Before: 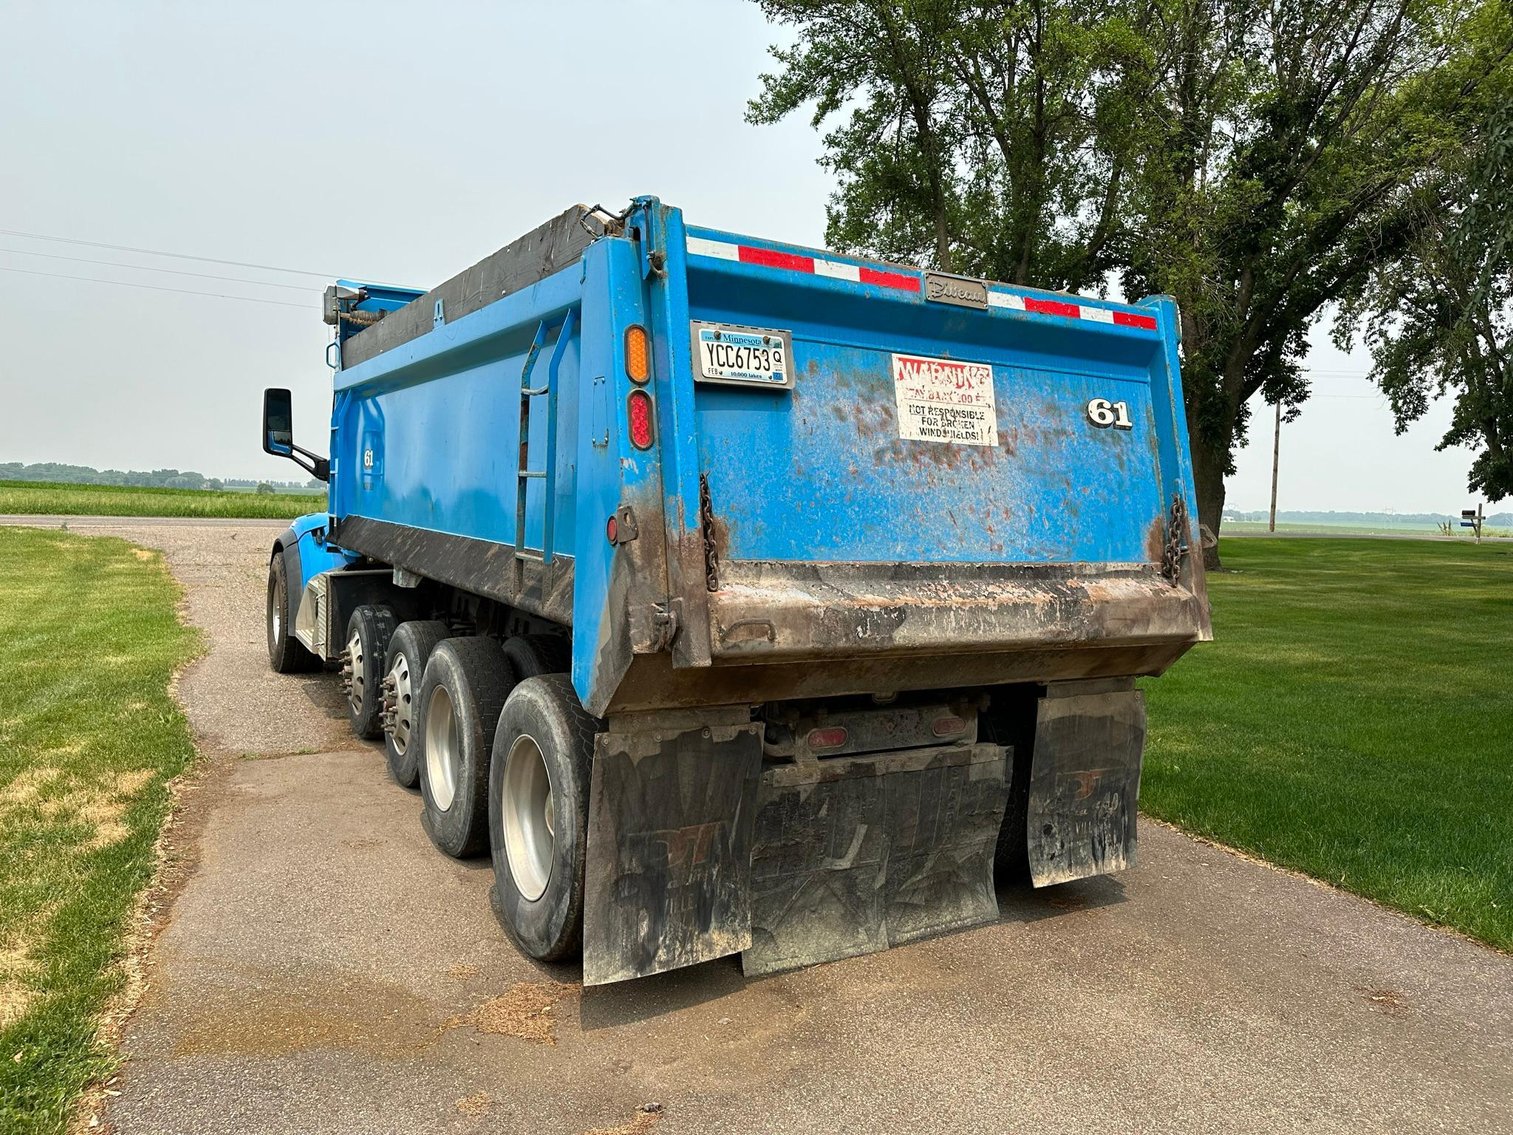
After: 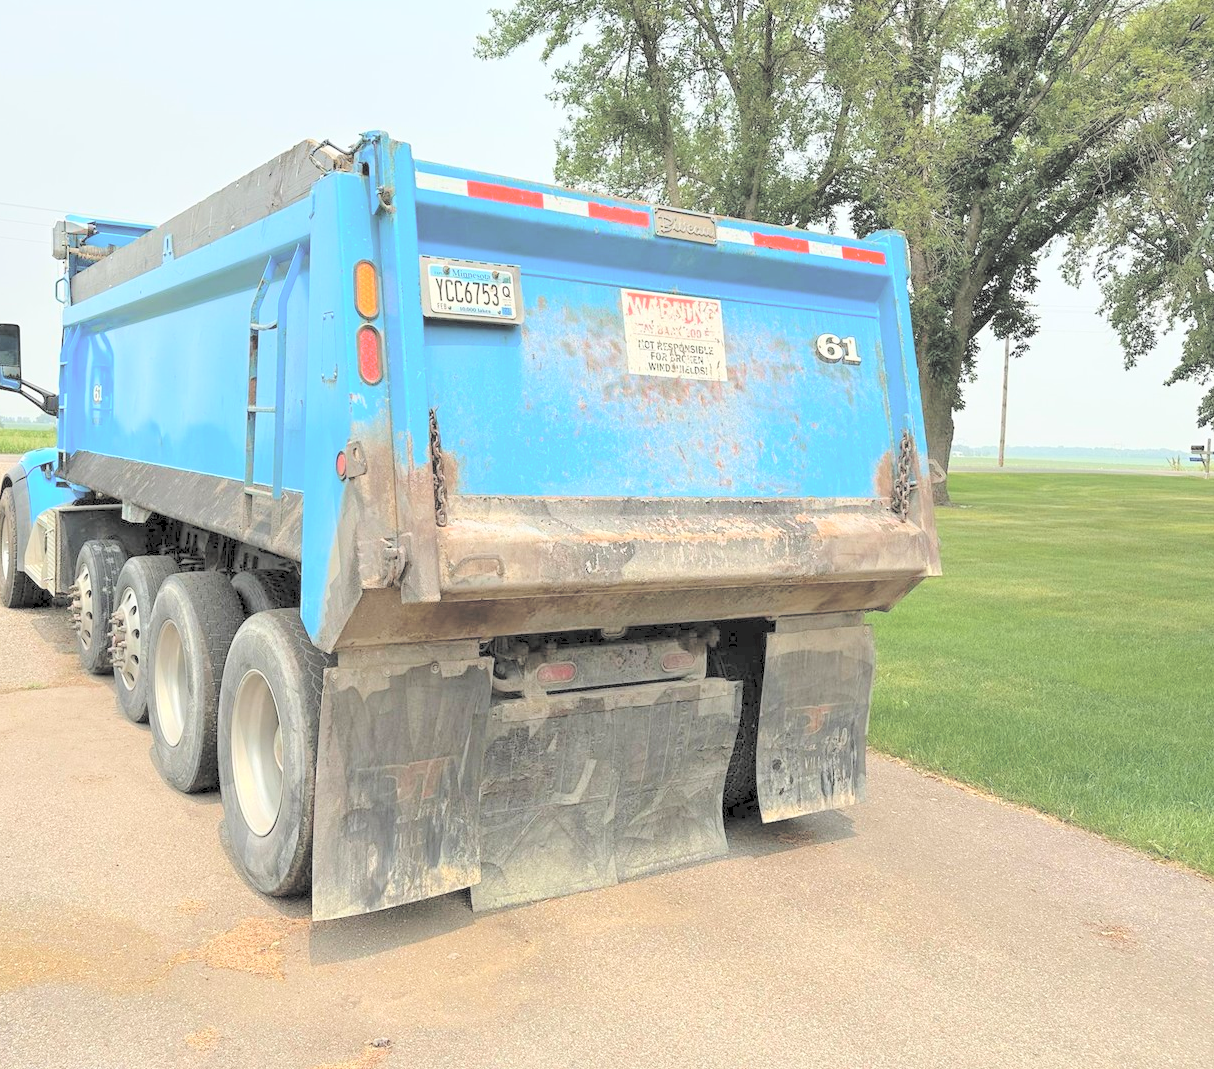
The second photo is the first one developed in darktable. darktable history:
crop and rotate: left 17.959%, top 5.771%, right 1.742%
contrast brightness saturation: brightness 1
